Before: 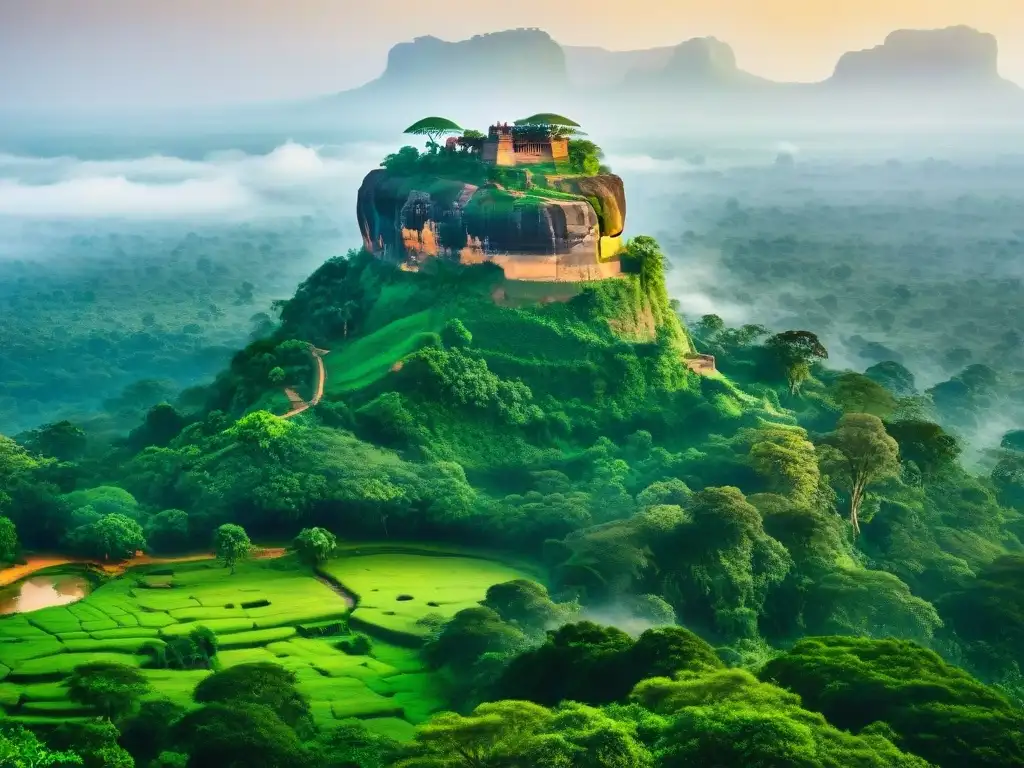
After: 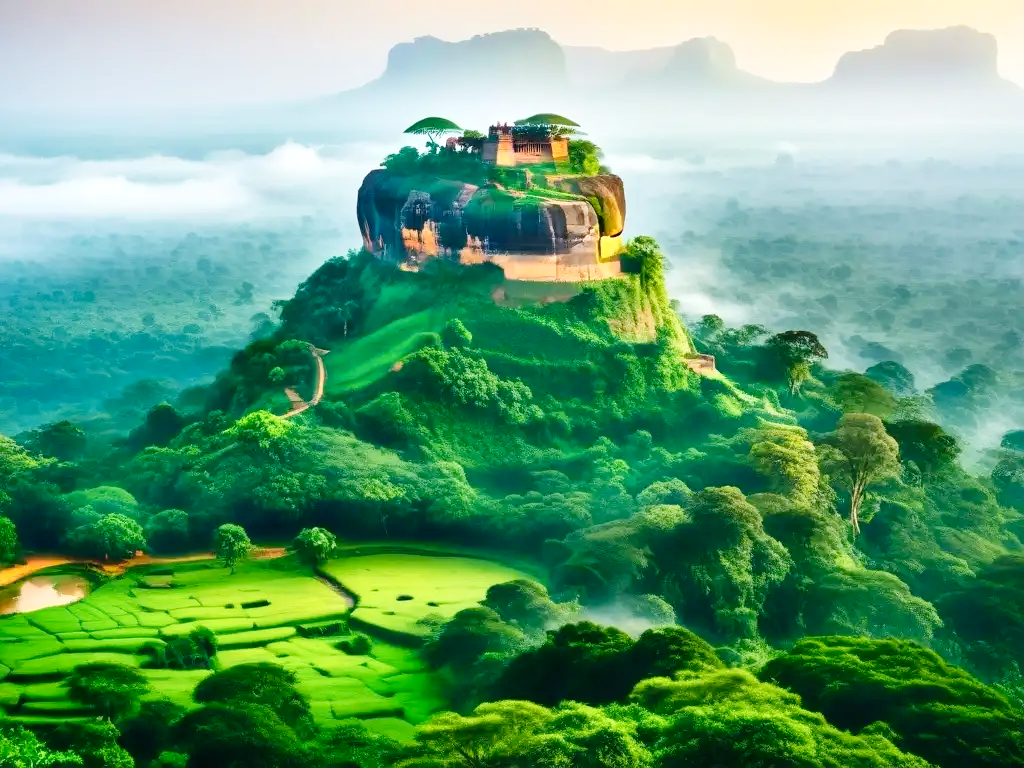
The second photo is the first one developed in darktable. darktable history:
tone curve: curves: ch0 [(0, 0) (0.004, 0.001) (0.133, 0.112) (0.325, 0.362) (0.832, 0.893) (1, 1)], preserve colors none
exposure: exposure 0.246 EV, compensate exposure bias true, compensate highlight preservation false
